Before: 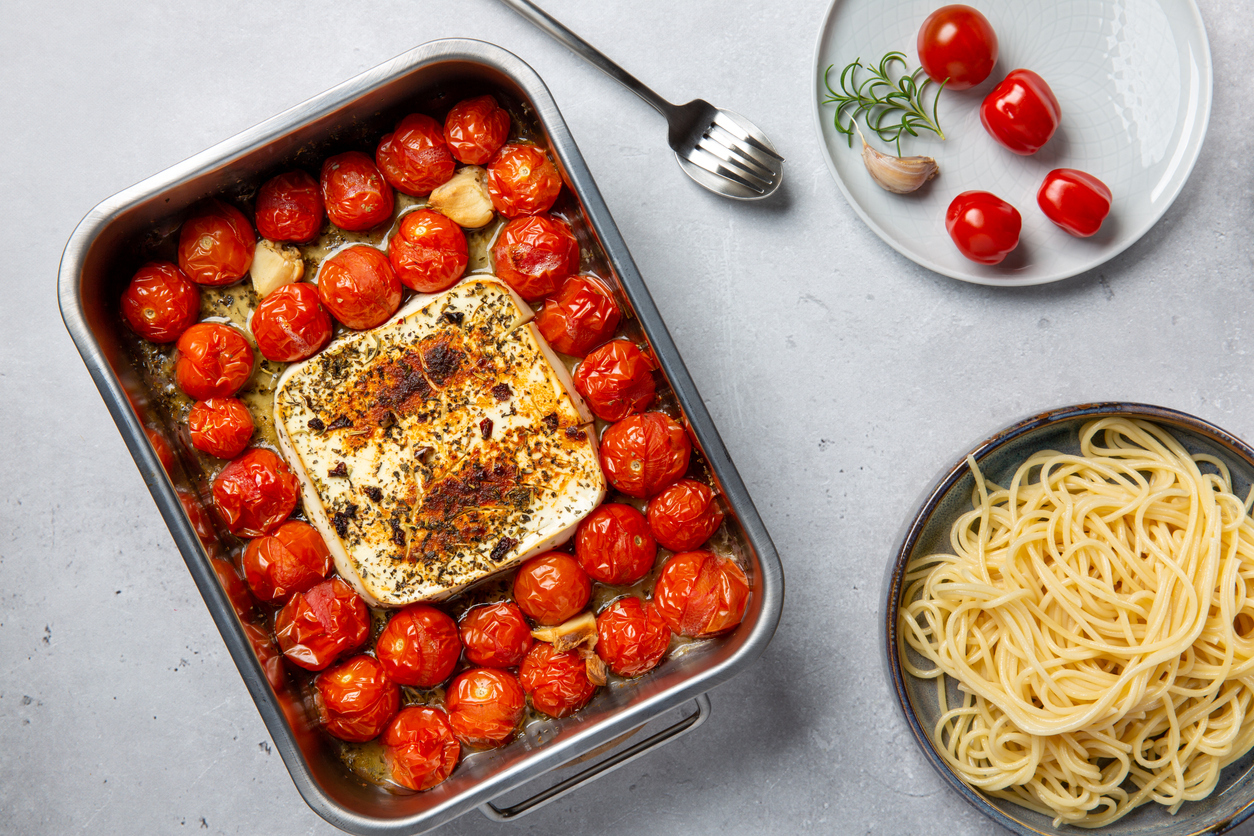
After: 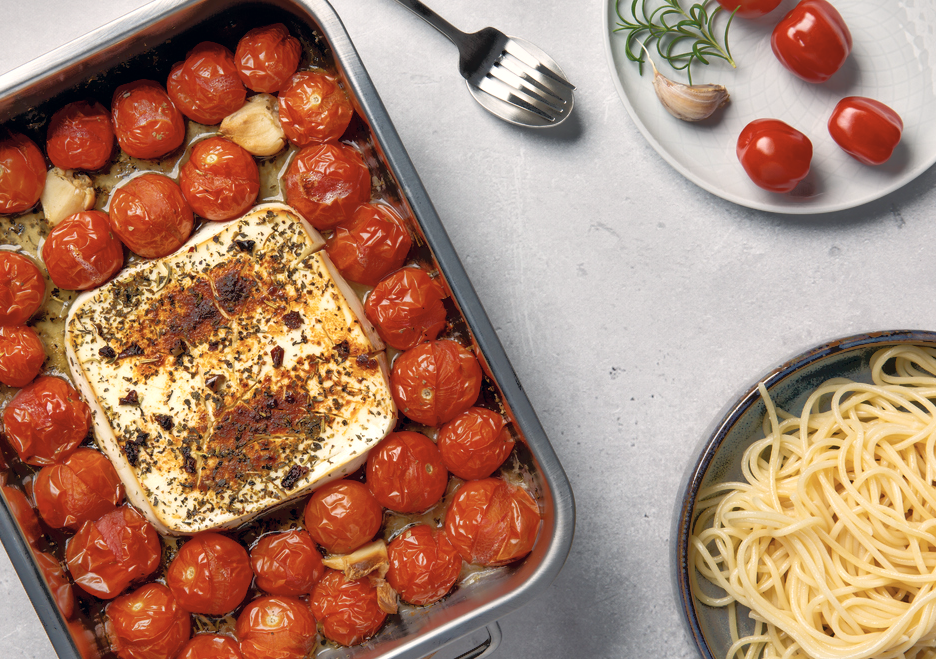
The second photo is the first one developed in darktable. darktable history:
color correction: highlights a* 2.89, highlights b* 5, shadows a* -2.63, shadows b* -4.87, saturation 0.8
crop: left 16.74%, top 8.685%, right 8.591%, bottom 12.412%
tone equalizer: -7 EV -0.661 EV, -6 EV 0.981 EV, -5 EV -0.465 EV, -4 EV 0.455 EV, -3 EV 0.431 EV, -2 EV 0.13 EV, -1 EV -0.135 EV, +0 EV -0.392 EV, mask exposure compensation -0.505 EV
